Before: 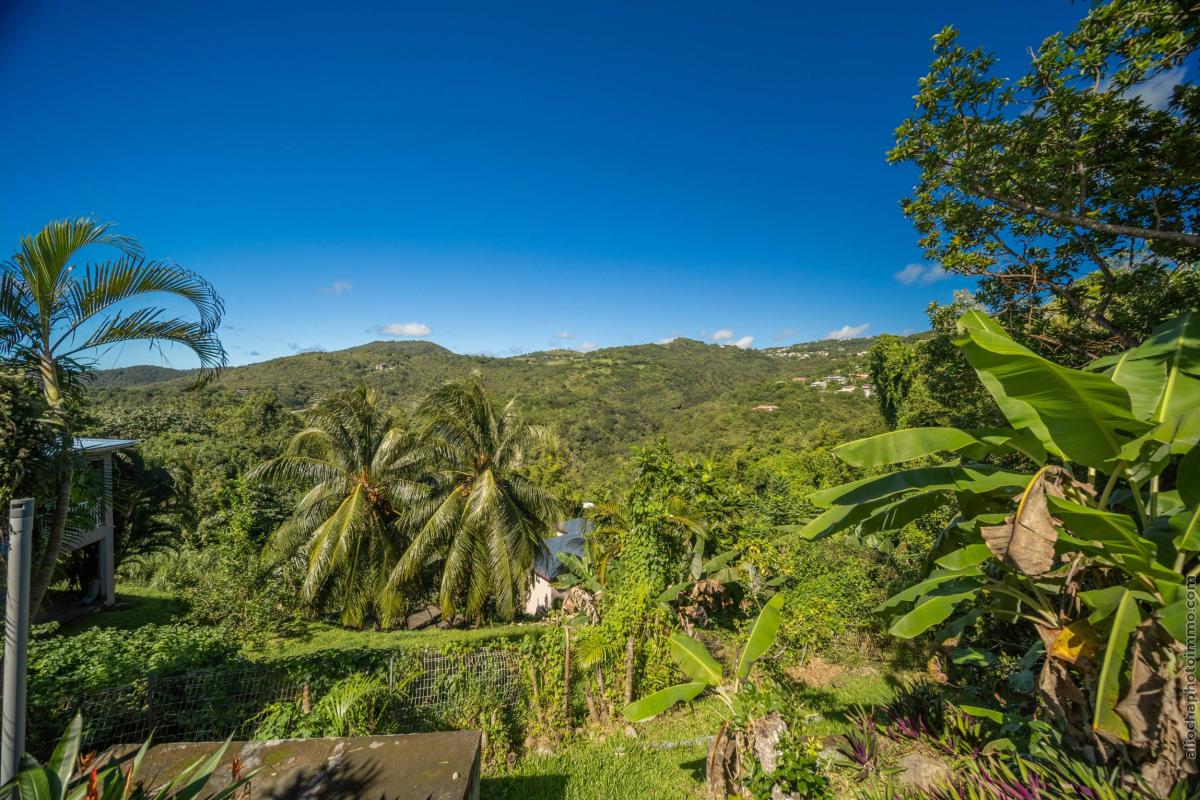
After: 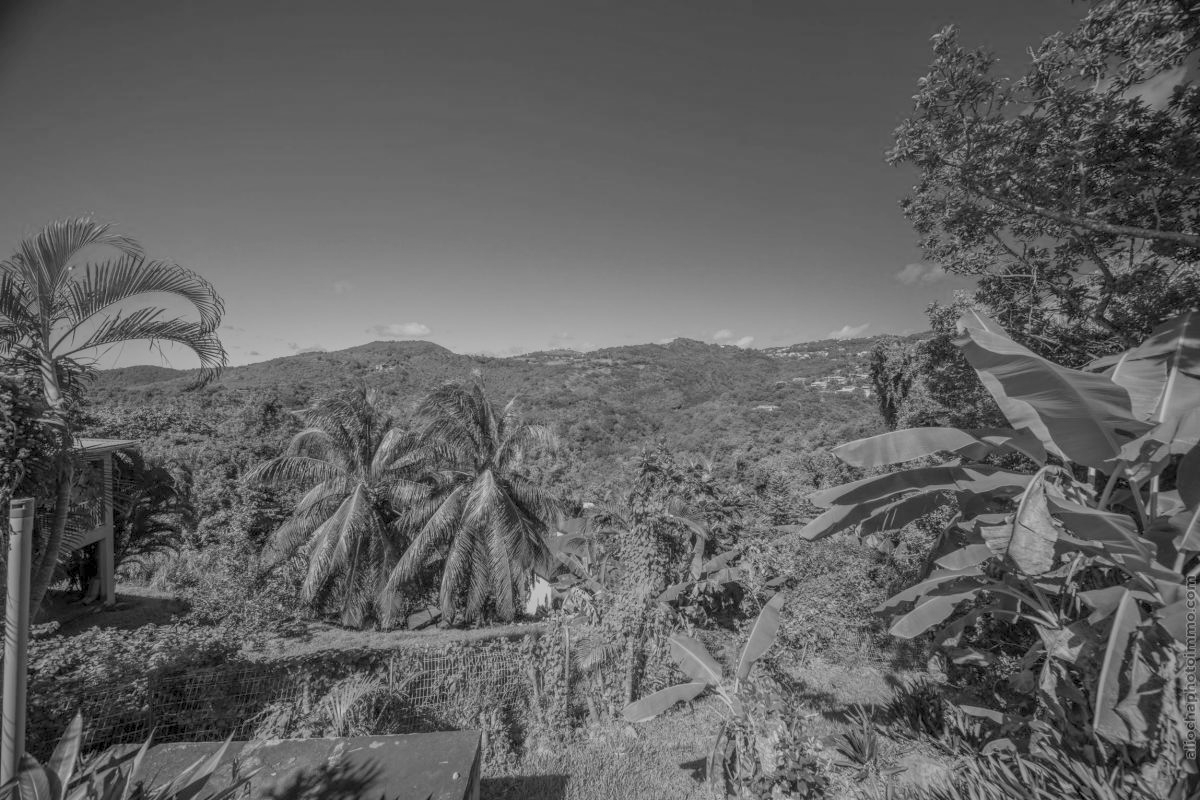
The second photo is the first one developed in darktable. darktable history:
monochrome: on, module defaults
local contrast: detail 115%
color balance rgb: shadows lift › chroma 1%, shadows lift › hue 113°, highlights gain › chroma 0.2%, highlights gain › hue 333°, perceptual saturation grading › global saturation 20%, perceptual saturation grading › highlights -50%, perceptual saturation grading › shadows 25%, contrast -30%
